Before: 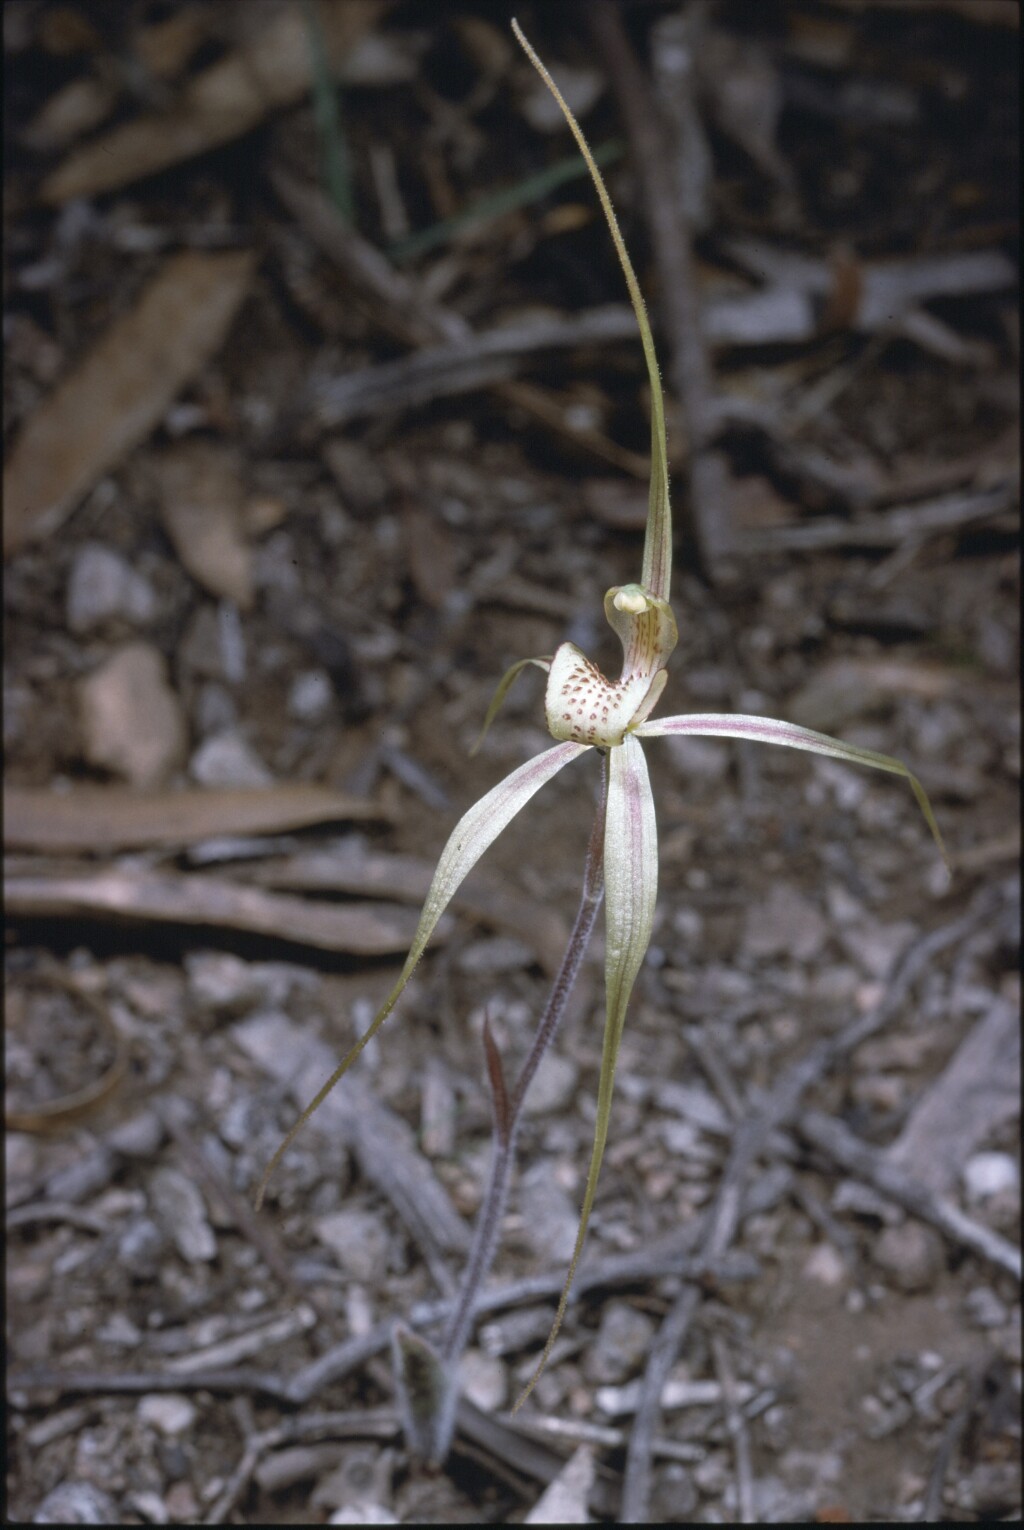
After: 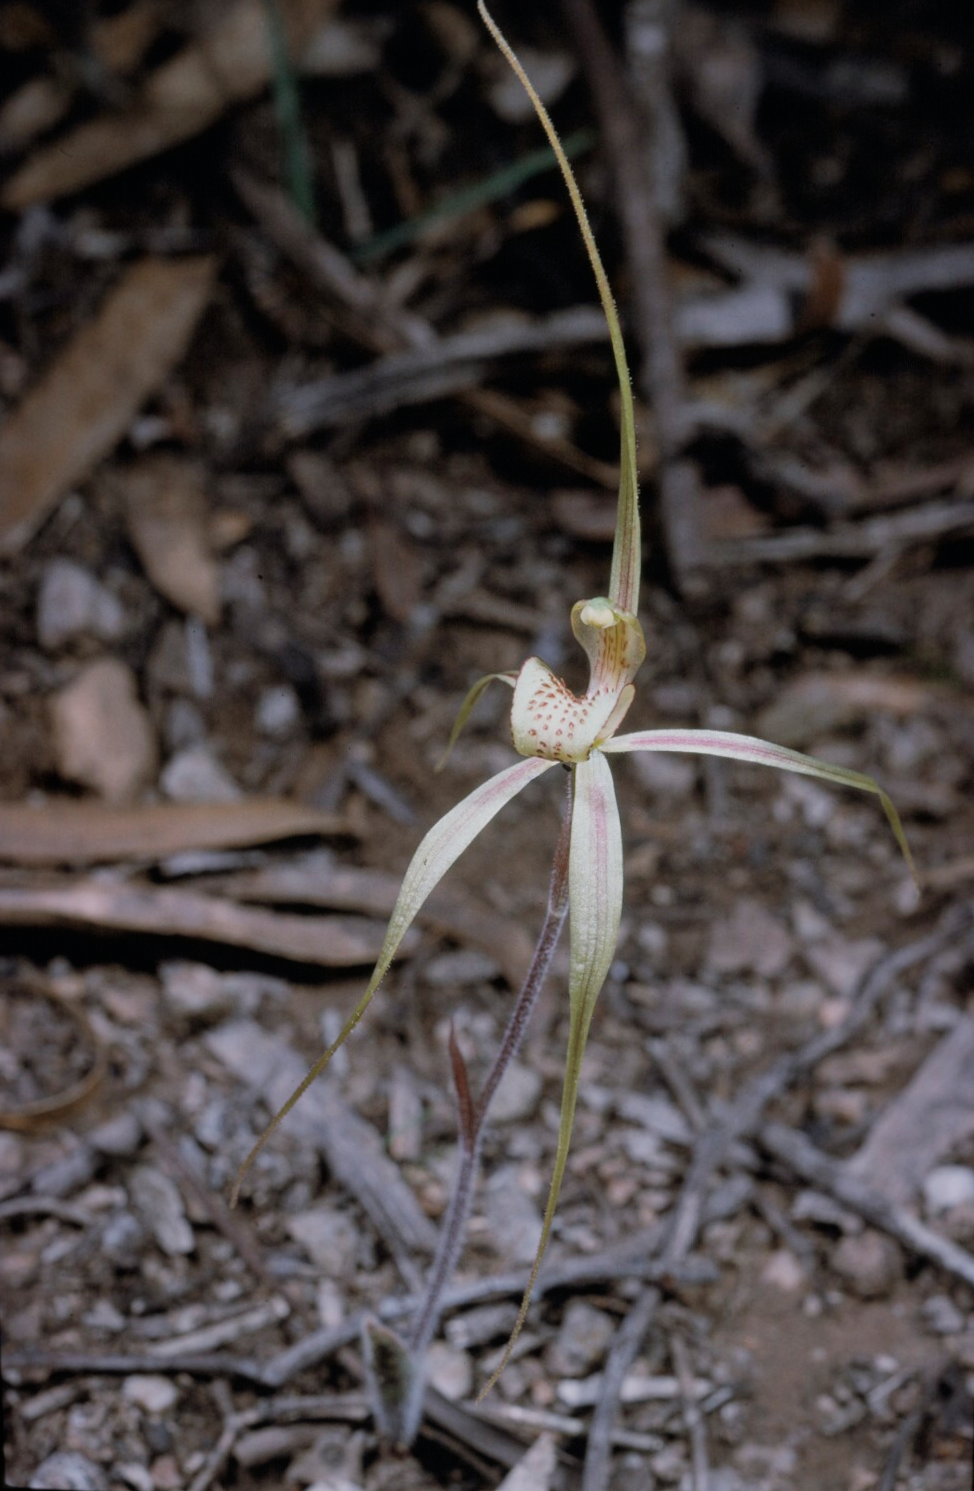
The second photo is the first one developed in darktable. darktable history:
rotate and perspective: rotation 0.074°, lens shift (vertical) 0.096, lens shift (horizontal) -0.041, crop left 0.043, crop right 0.952, crop top 0.024, crop bottom 0.979
filmic rgb: black relative exposure -7.65 EV, white relative exposure 4.56 EV, hardness 3.61
